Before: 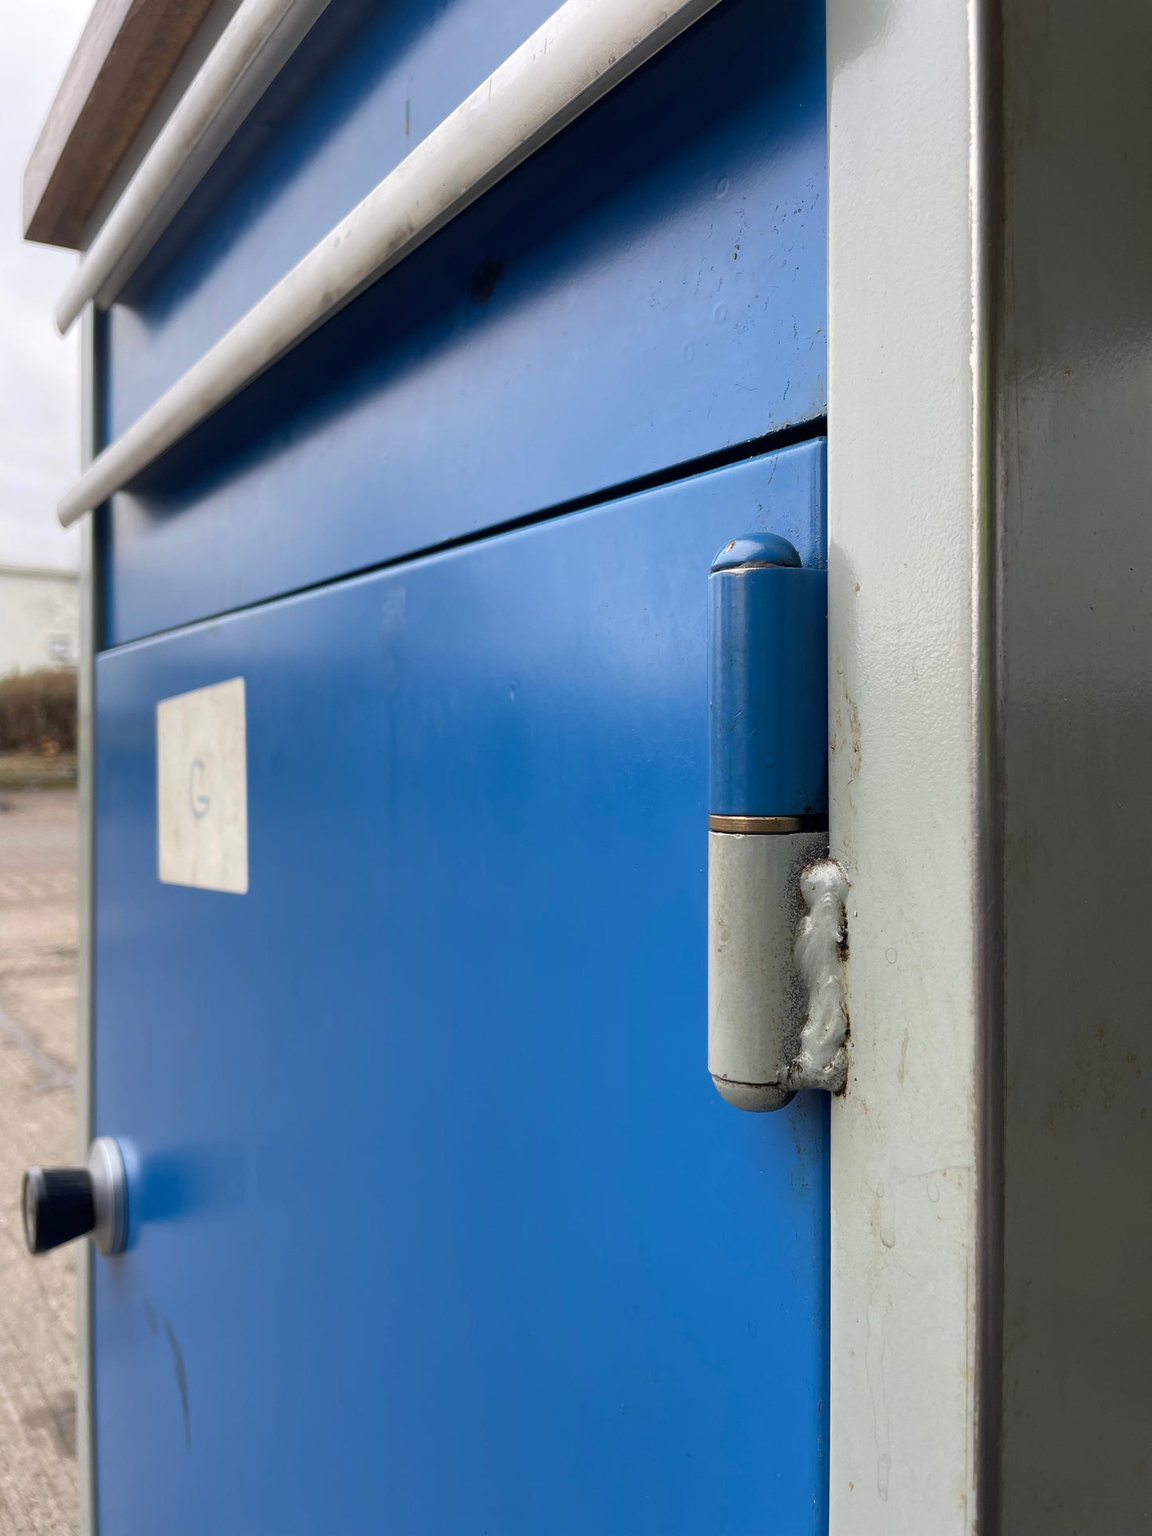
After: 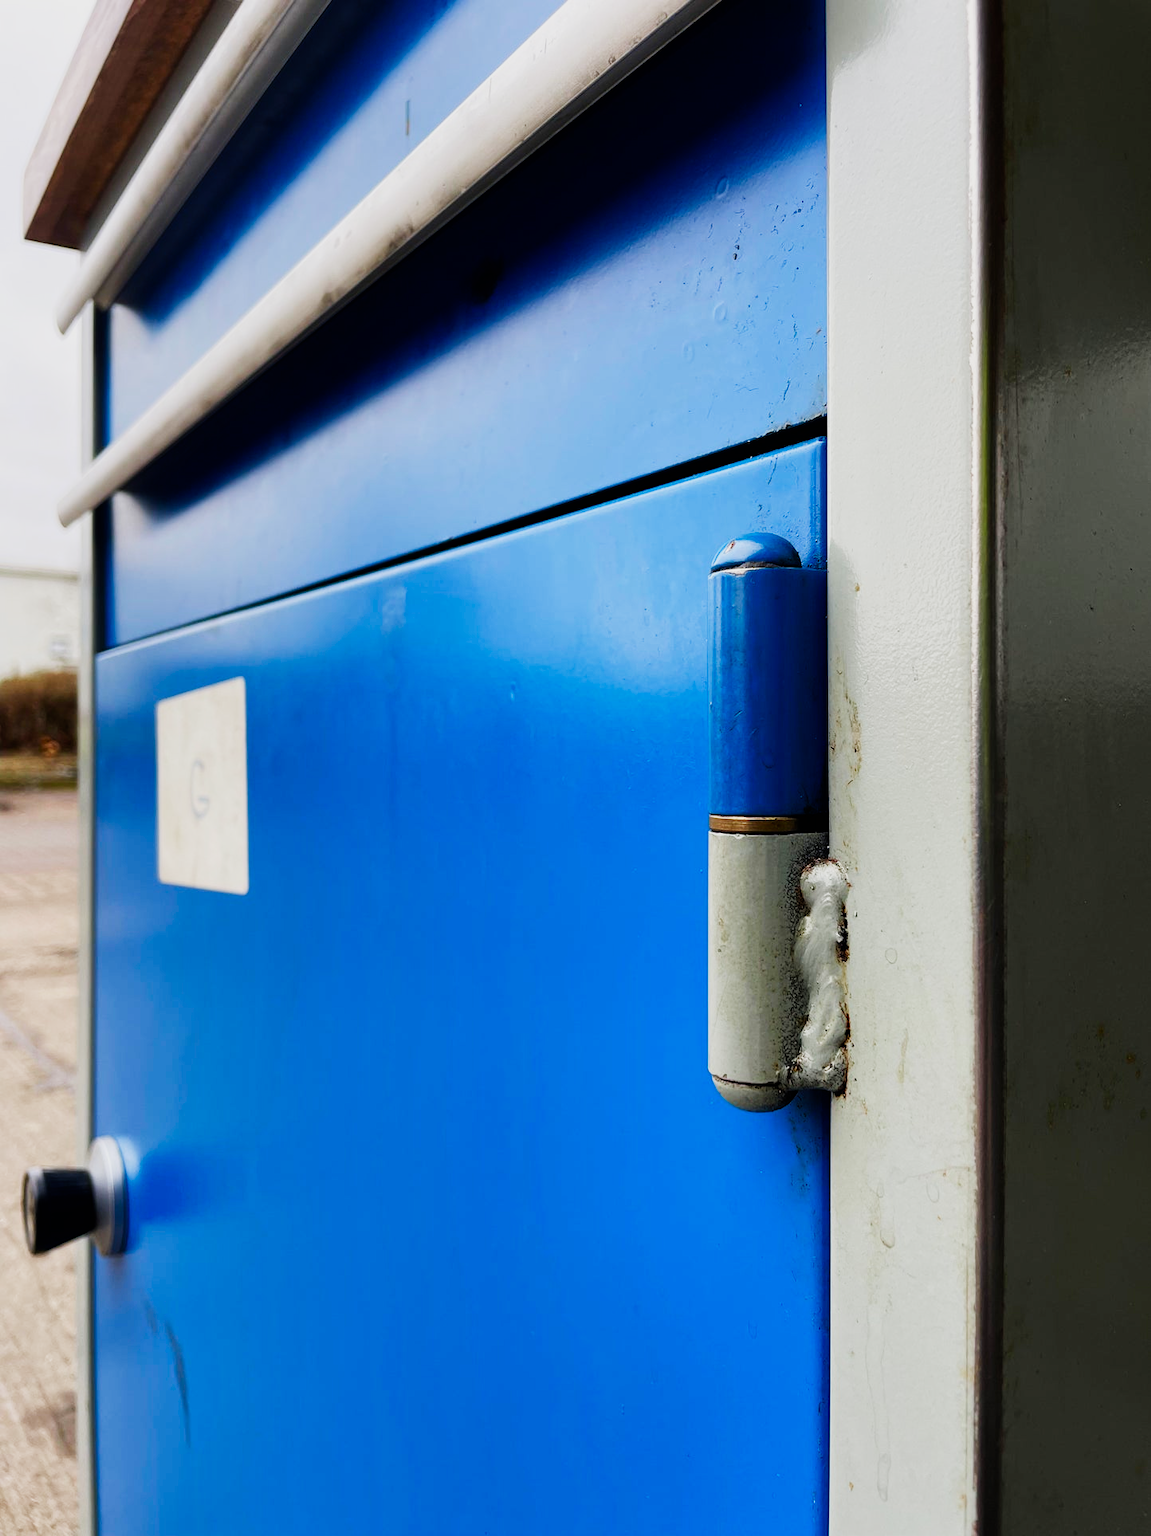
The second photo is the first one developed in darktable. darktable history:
sigmoid: contrast 2, skew -0.2, preserve hue 0%, red attenuation 0.1, red rotation 0.035, green attenuation 0.1, green rotation -0.017, blue attenuation 0.15, blue rotation -0.052, base primaries Rec2020
color correction: saturation 1.34
